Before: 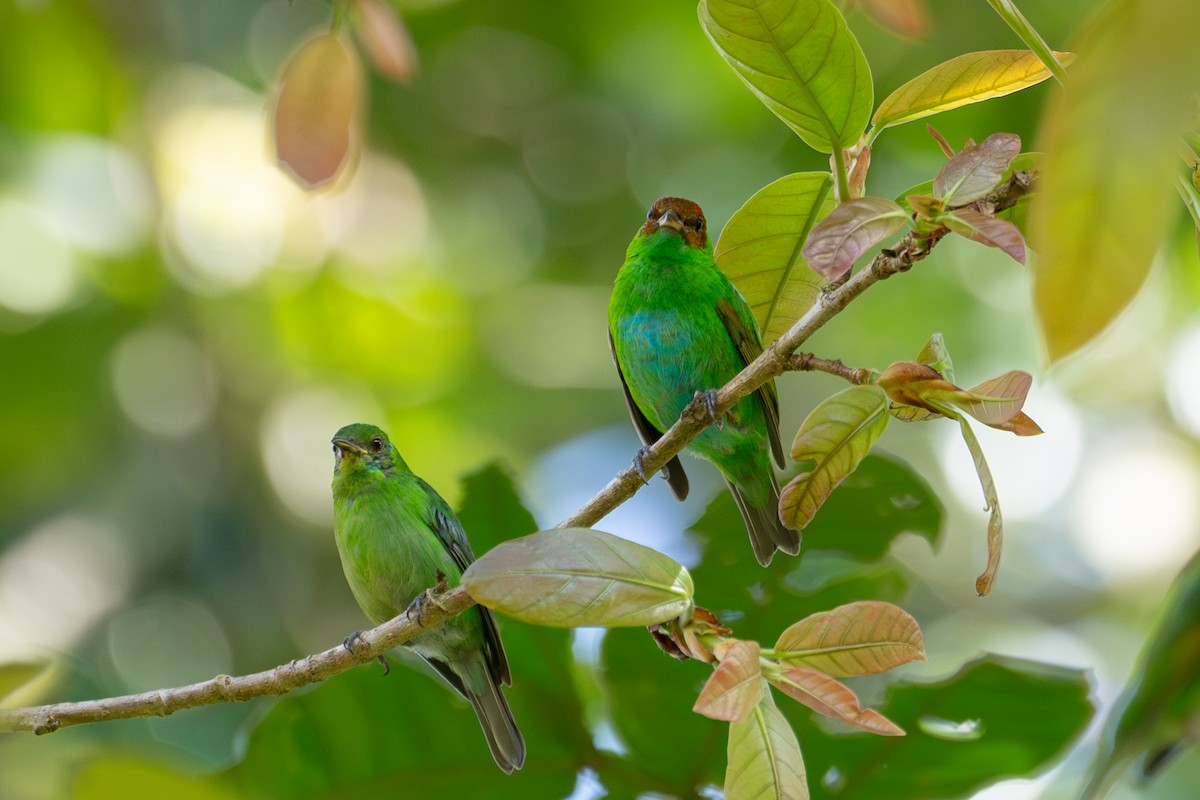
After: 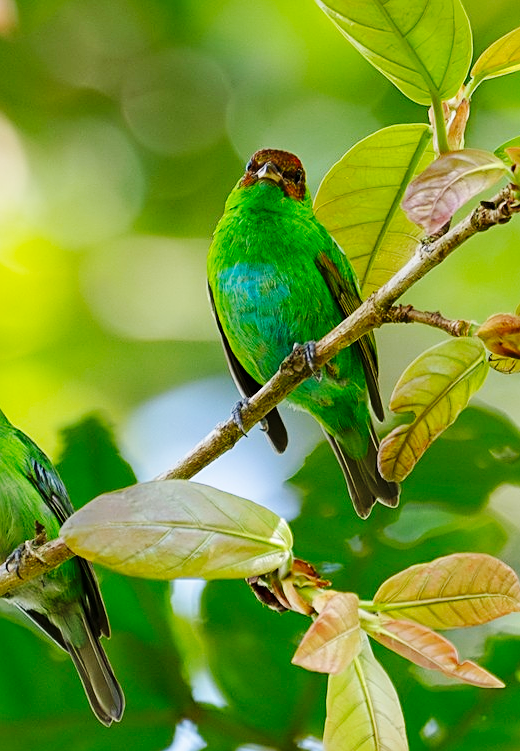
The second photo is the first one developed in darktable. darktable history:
crop: left 33.452%, top 6.025%, right 23.155%
sharpen: on, module defaults
base curve: curves: ch0 [(0, 0) (0.036, 0.025) (0.121, 0.166) (0.206, 0.329) (0.605, 0.79) (1, 1)], preserve colors none
